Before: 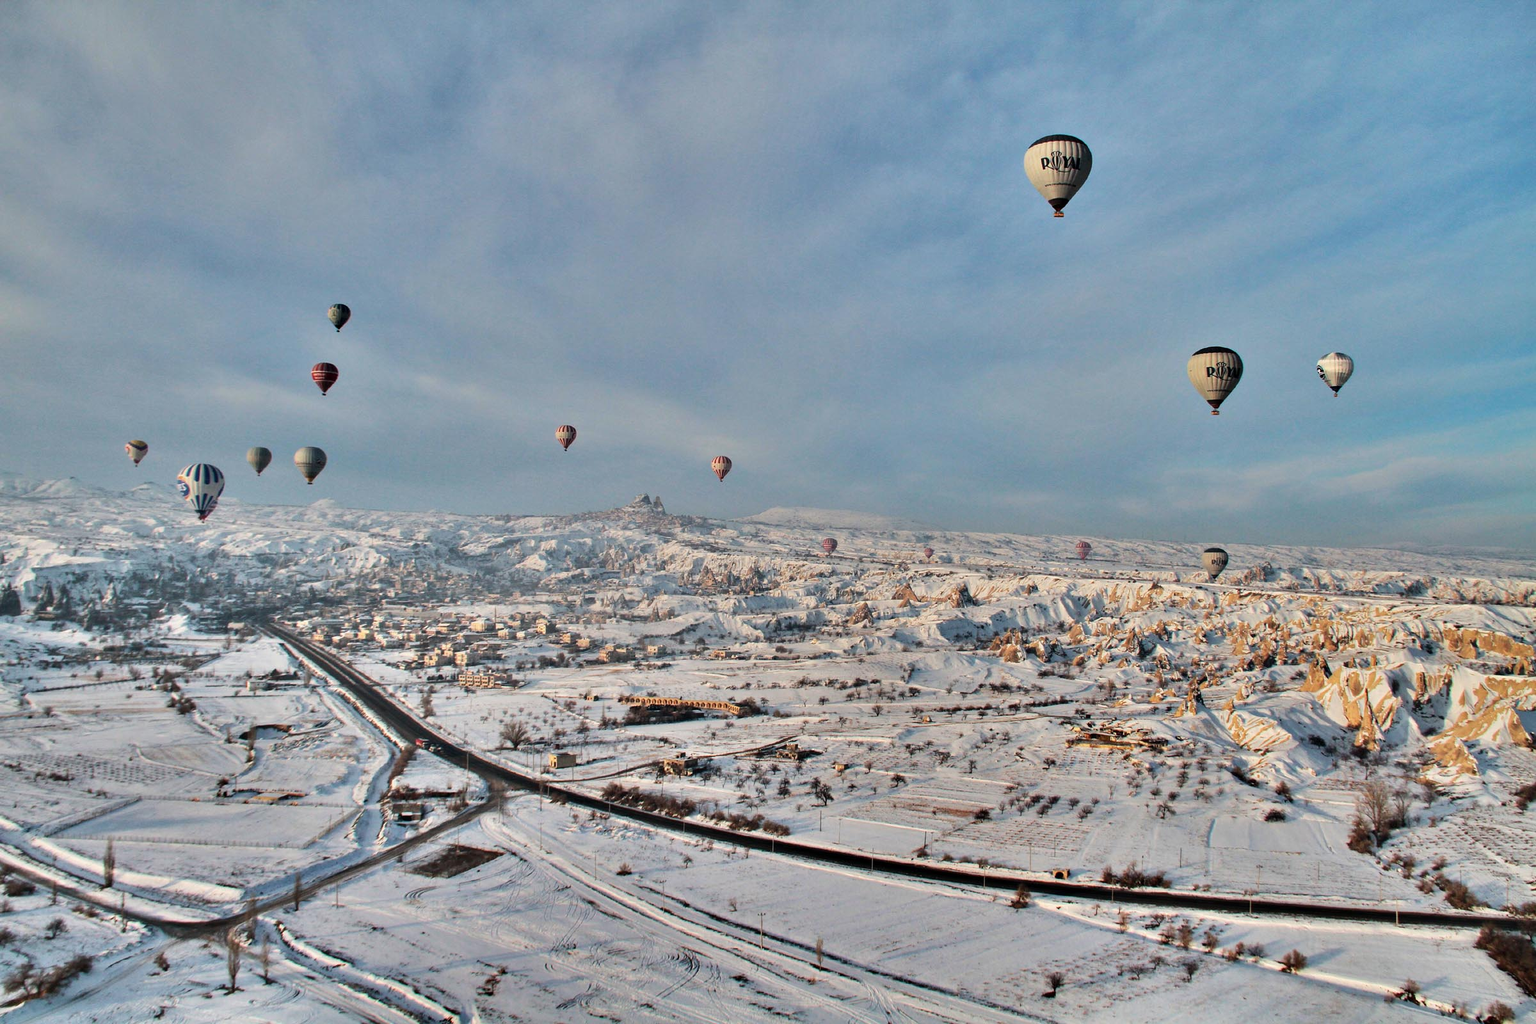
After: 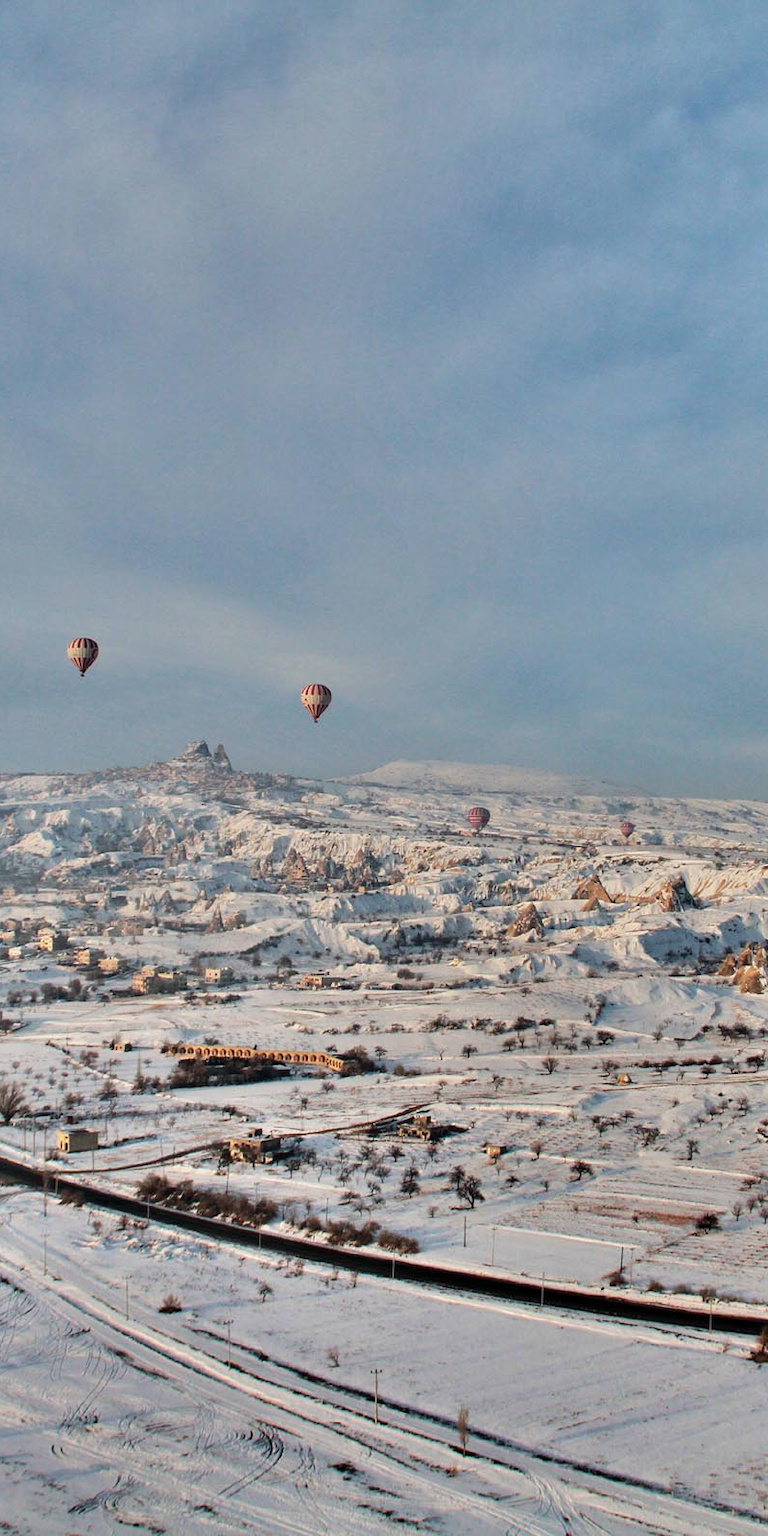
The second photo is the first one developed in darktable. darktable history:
crop: left 33.286%, right 33.307%
